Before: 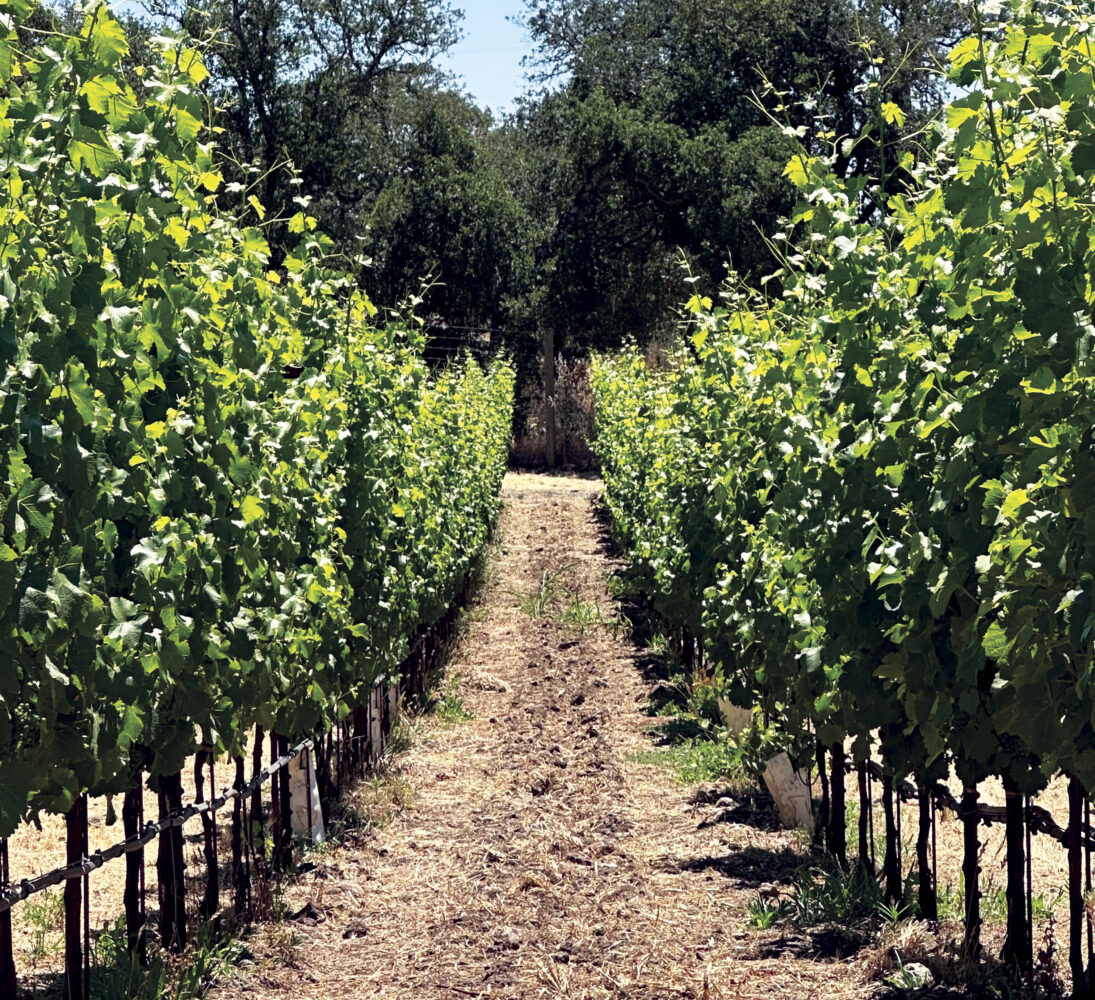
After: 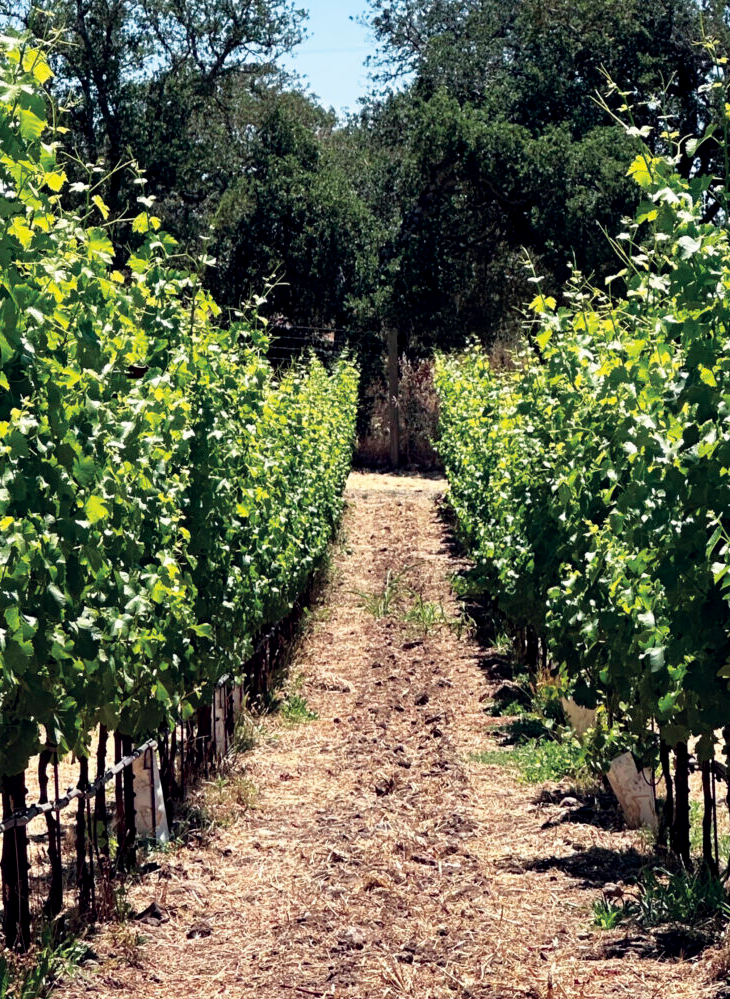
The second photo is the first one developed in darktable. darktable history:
crop and rotate: left 14.342%, right 18.968%
